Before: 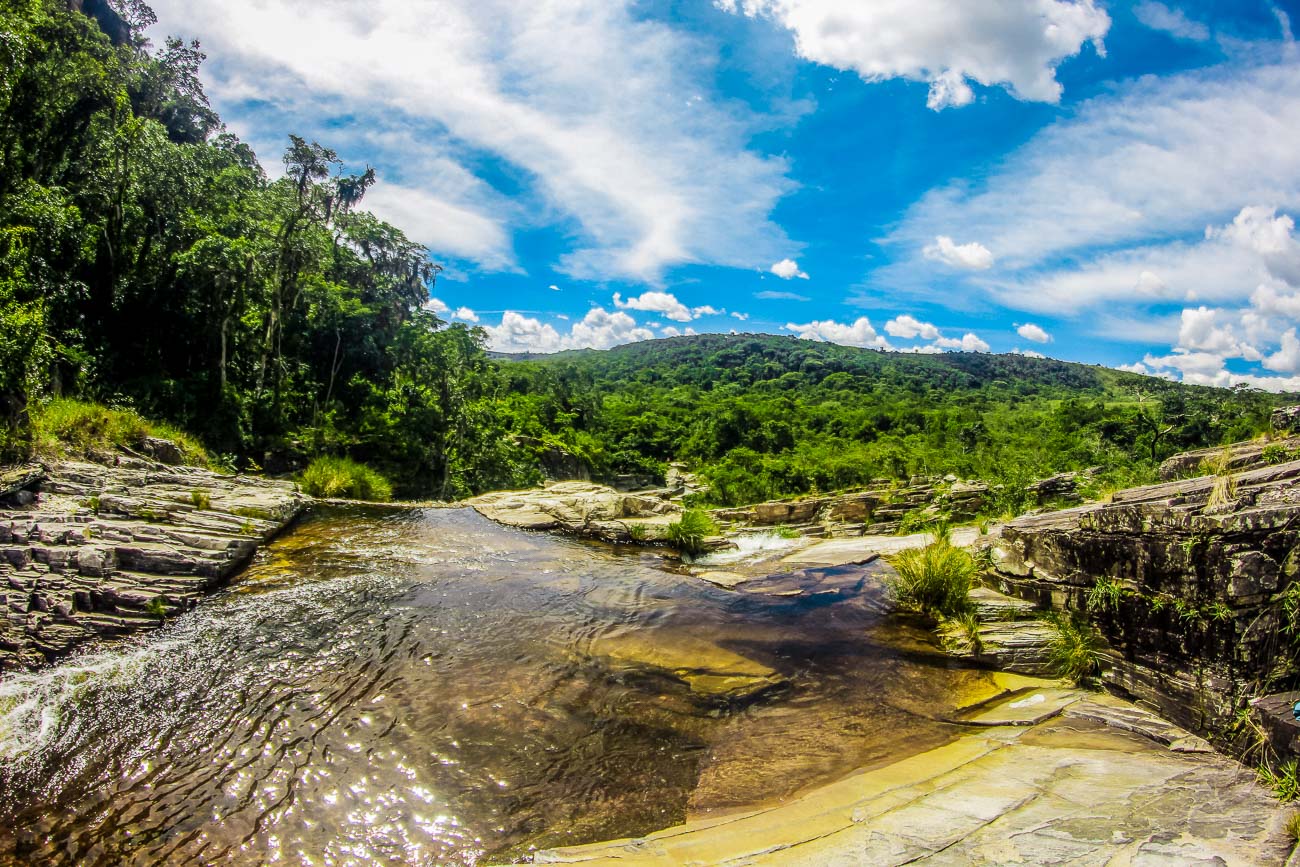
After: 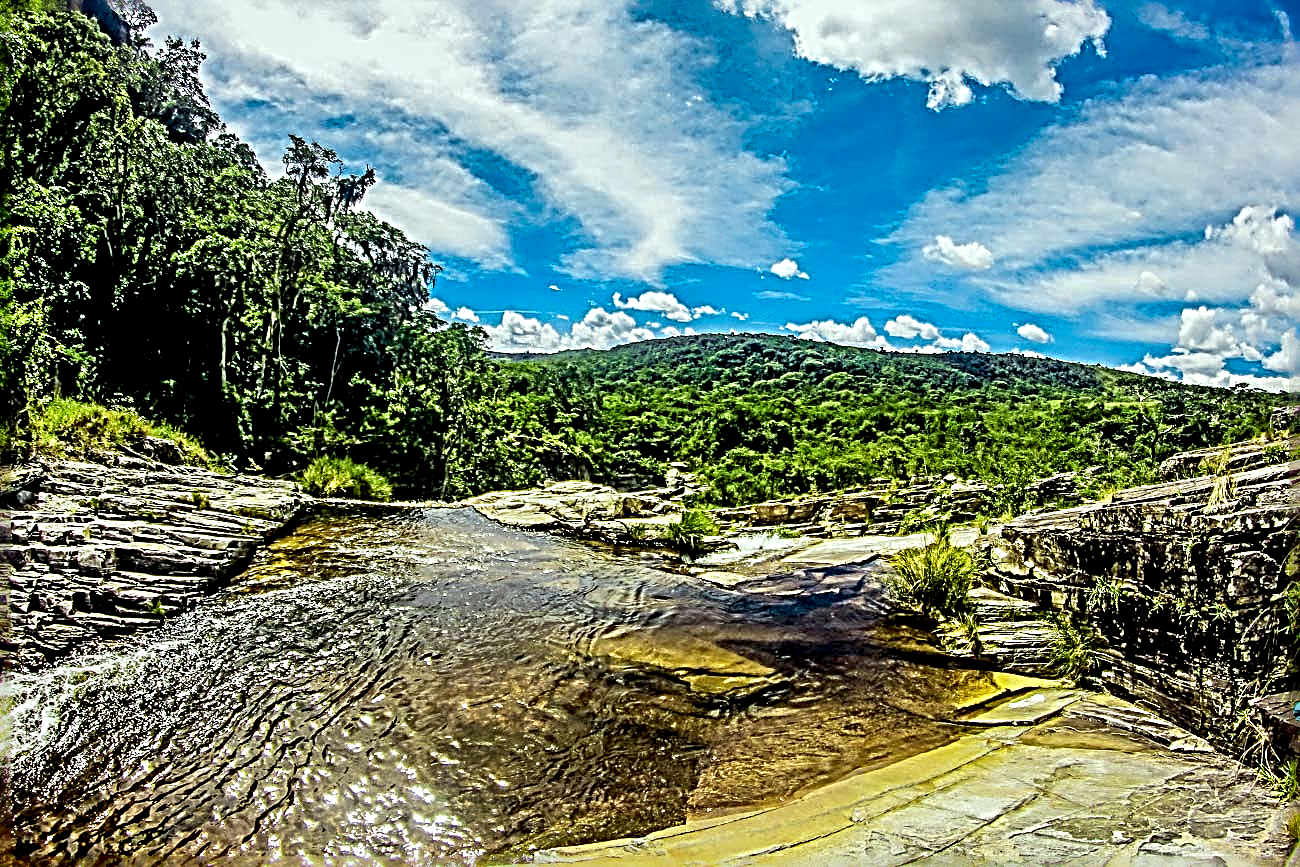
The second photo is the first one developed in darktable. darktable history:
exposure: black level correction 0.01, exposure 0.011 EV, compensate highlight preservation false
shadows and highlights: soften with gaussian
color correction: highlights a* -6.48, highlights b* 0.474
sharpen: radius 4.028, amount 1.991
